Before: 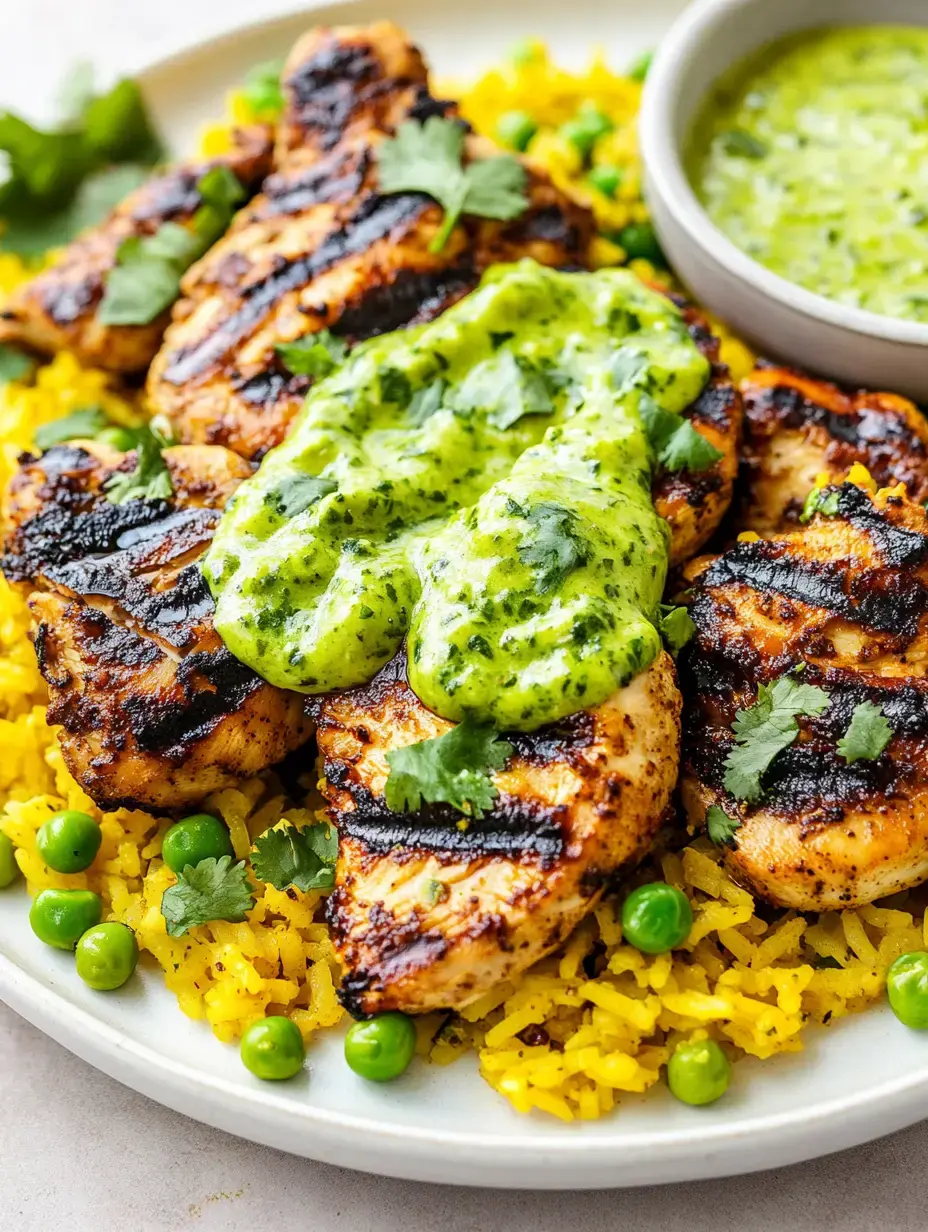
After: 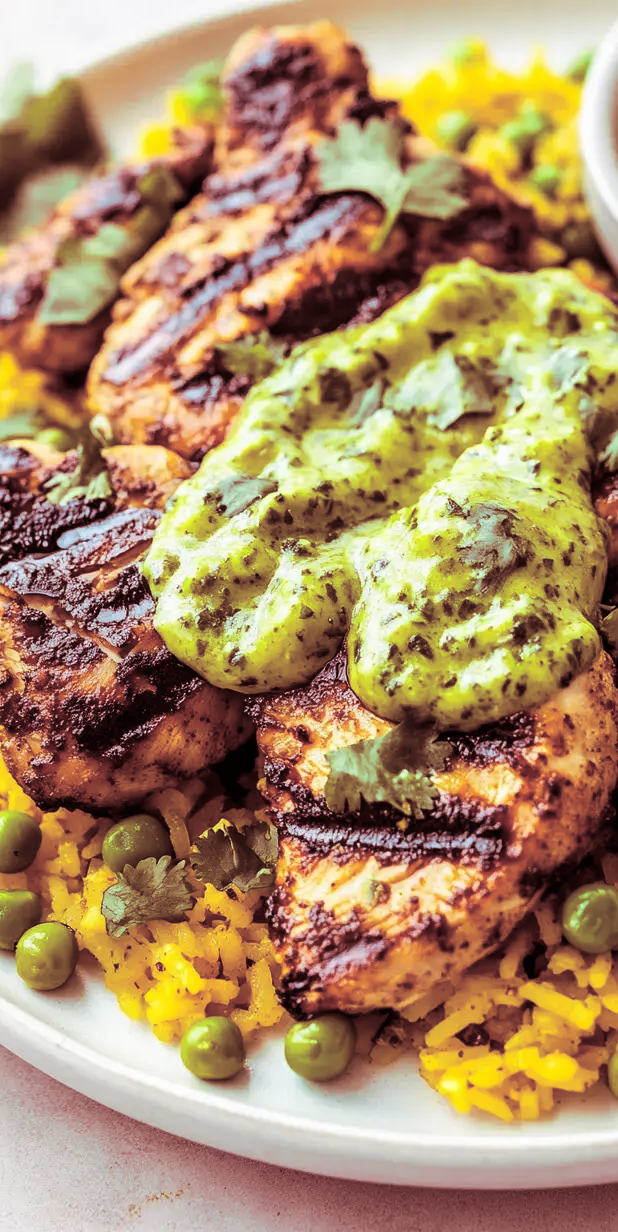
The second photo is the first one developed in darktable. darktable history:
crop and rotate: left 6.617%, right 26.717%
split-toning: highlights › saturation 0, balance -61.83
